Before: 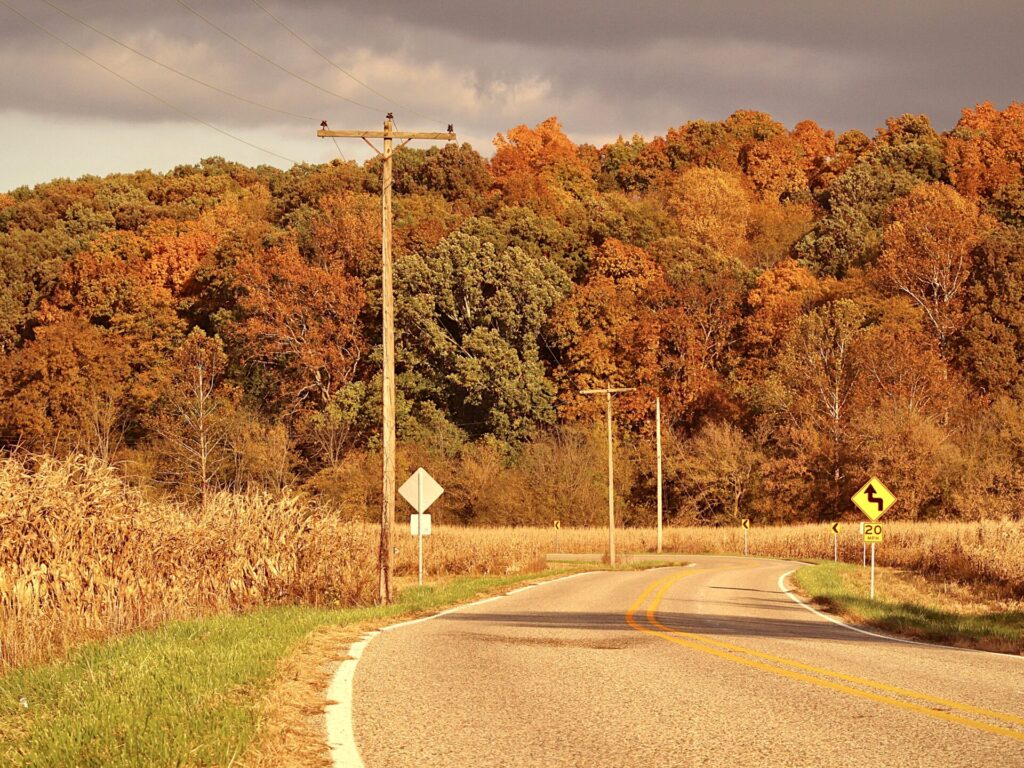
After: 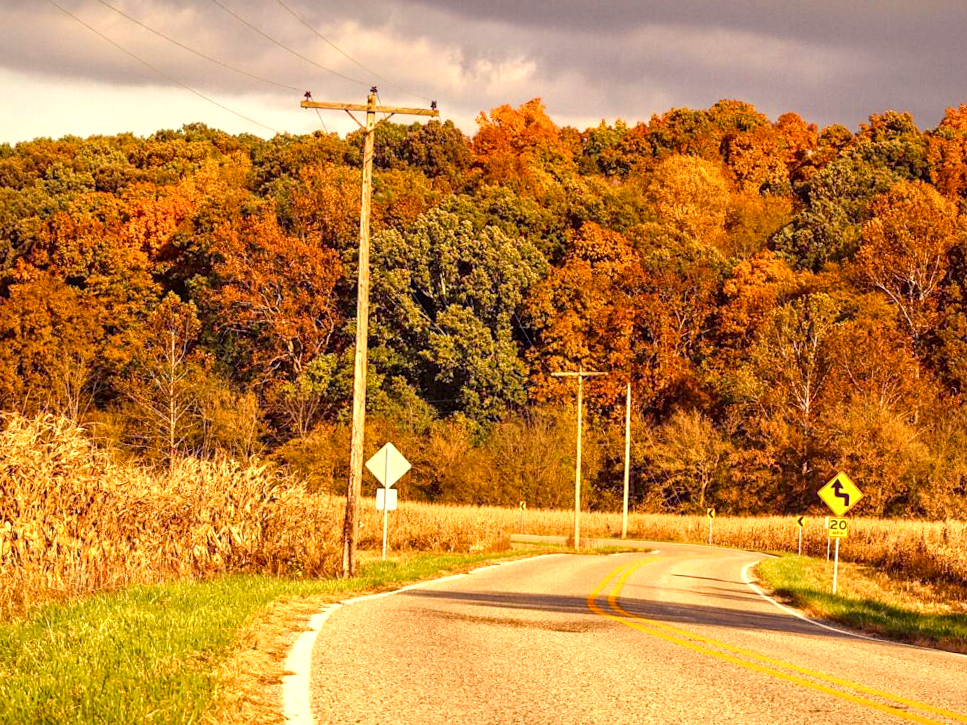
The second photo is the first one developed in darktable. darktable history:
crop and rotate: angle -2.56°
local contrast: on, module defaults
color balance rgb: shadows lift › luminance -40.741%, shadows lift › chroma 14.388%, shadows lift › hue 259.06°, perceptual saturation grading › global saturation 20%, perceptual saturation grading › highlights -25.023%, perceptual saturation grading › shadows 25.313%, perceptual brilliance grading › global brilliance 12.295%
